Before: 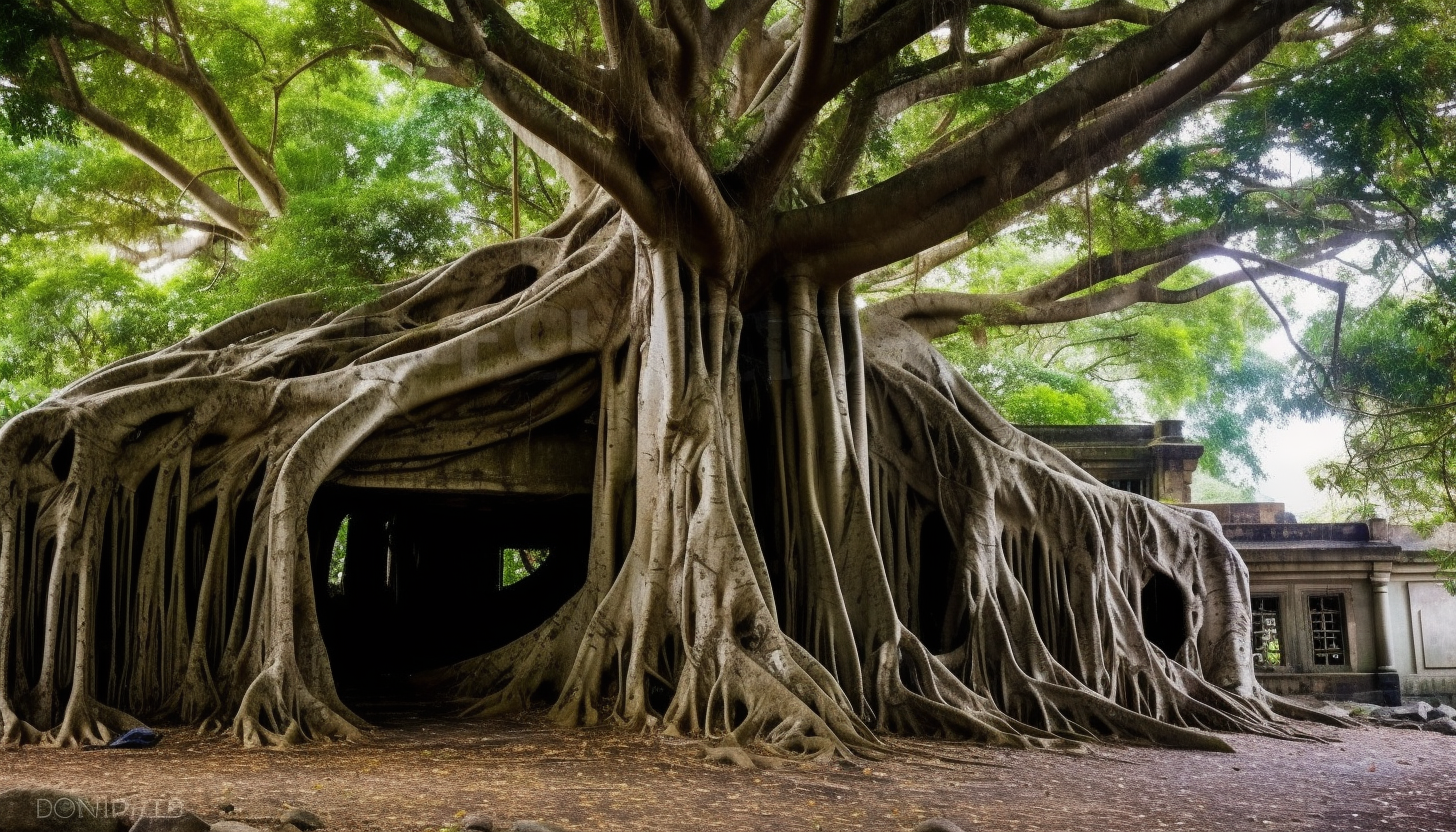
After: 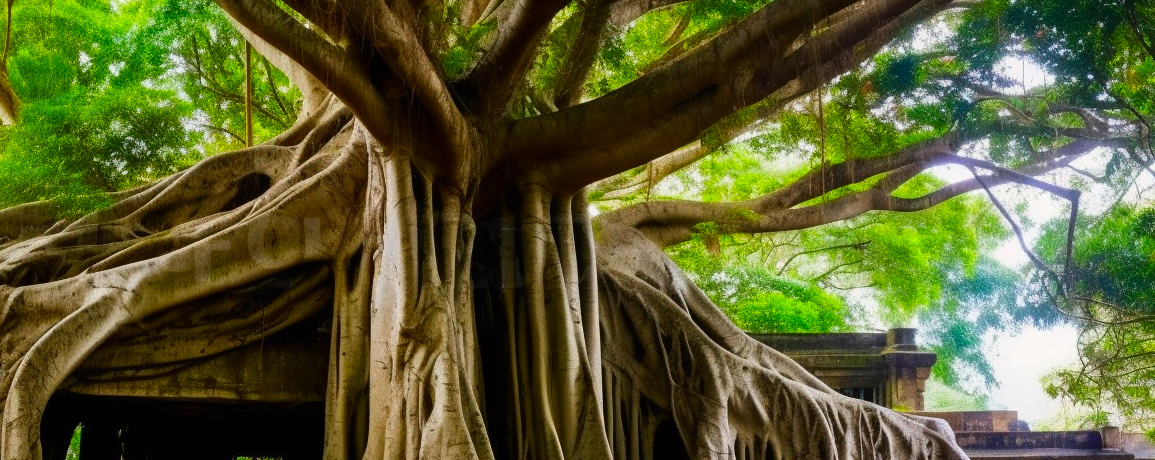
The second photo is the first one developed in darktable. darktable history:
levels: white 99.97%
crop: left 18.356%, top 11.07%, right 2.264%, bottom 33.542%
shadows and highlights: radius 336.22, shadows 28.57, soften with gaussian
color correction: highlights b* -0.033, saturation 1.77
